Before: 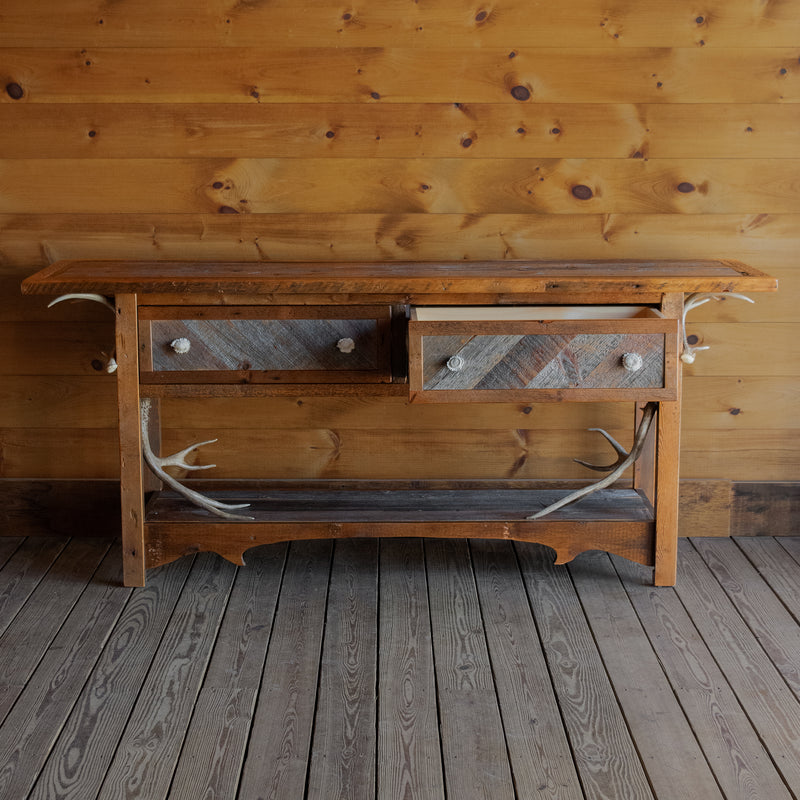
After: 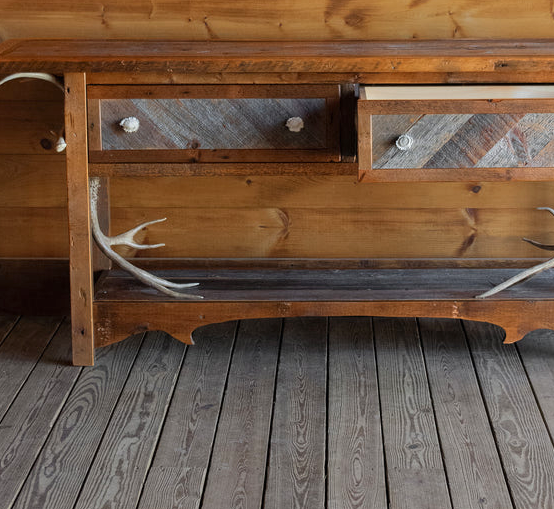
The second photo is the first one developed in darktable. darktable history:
exposure: black level correction 0, exposure 0.5 EV, compensate exposure bias true, compensate highlight preservation false
crop: left 6.488%, top 27.668%, right 24.183%, bottom 8.656%
